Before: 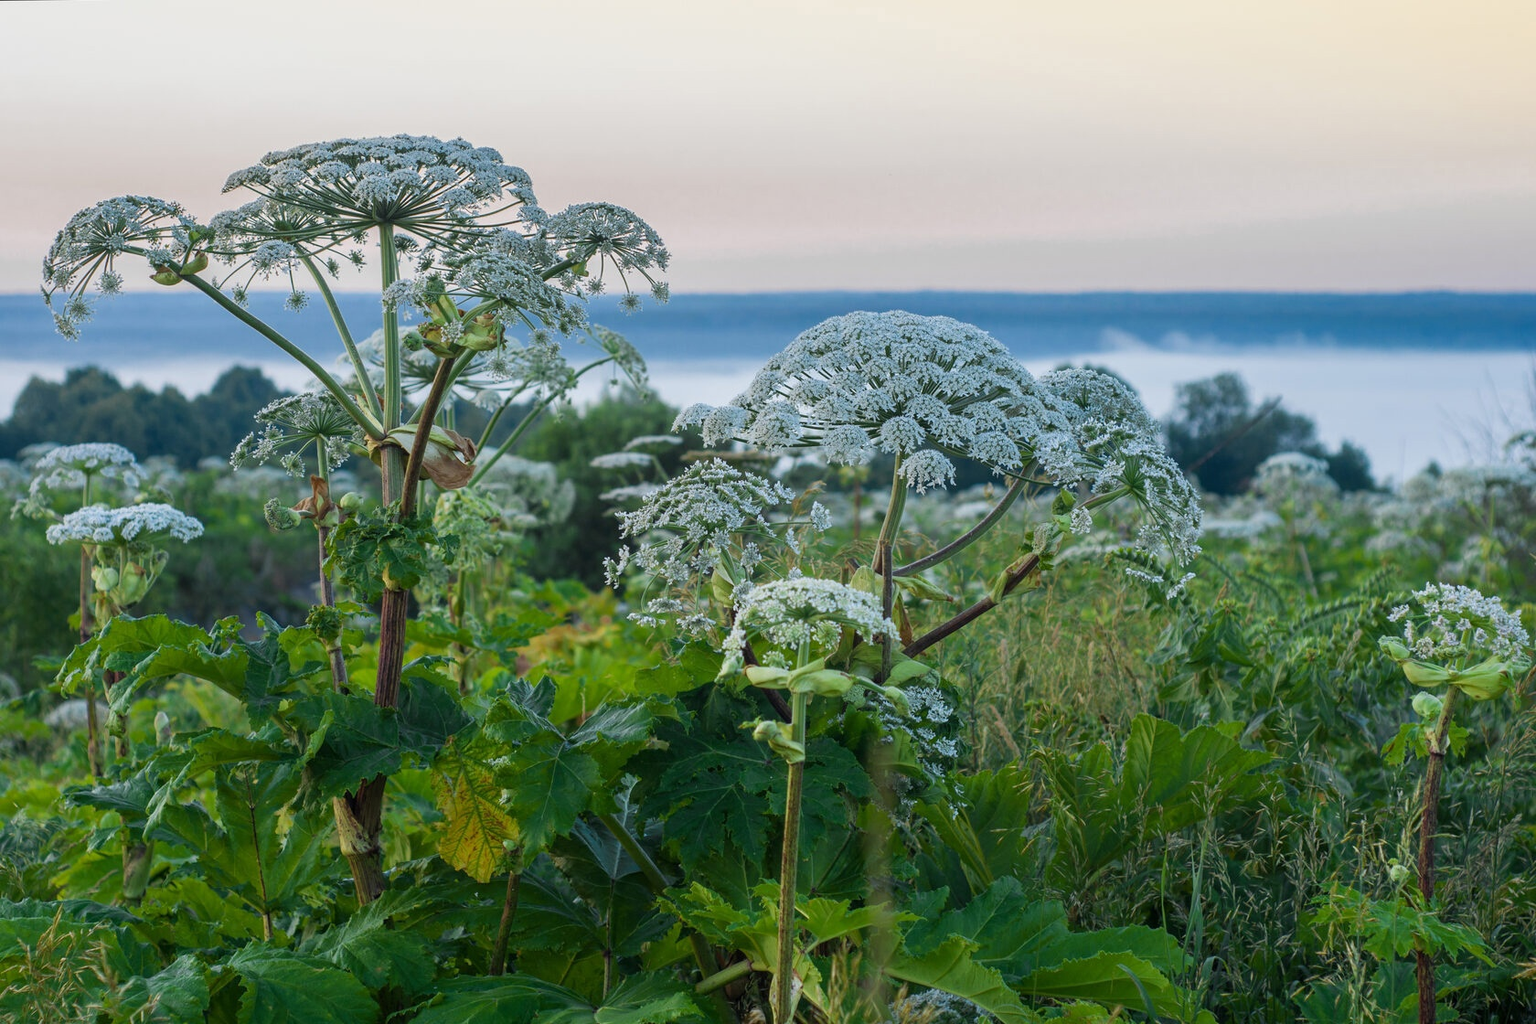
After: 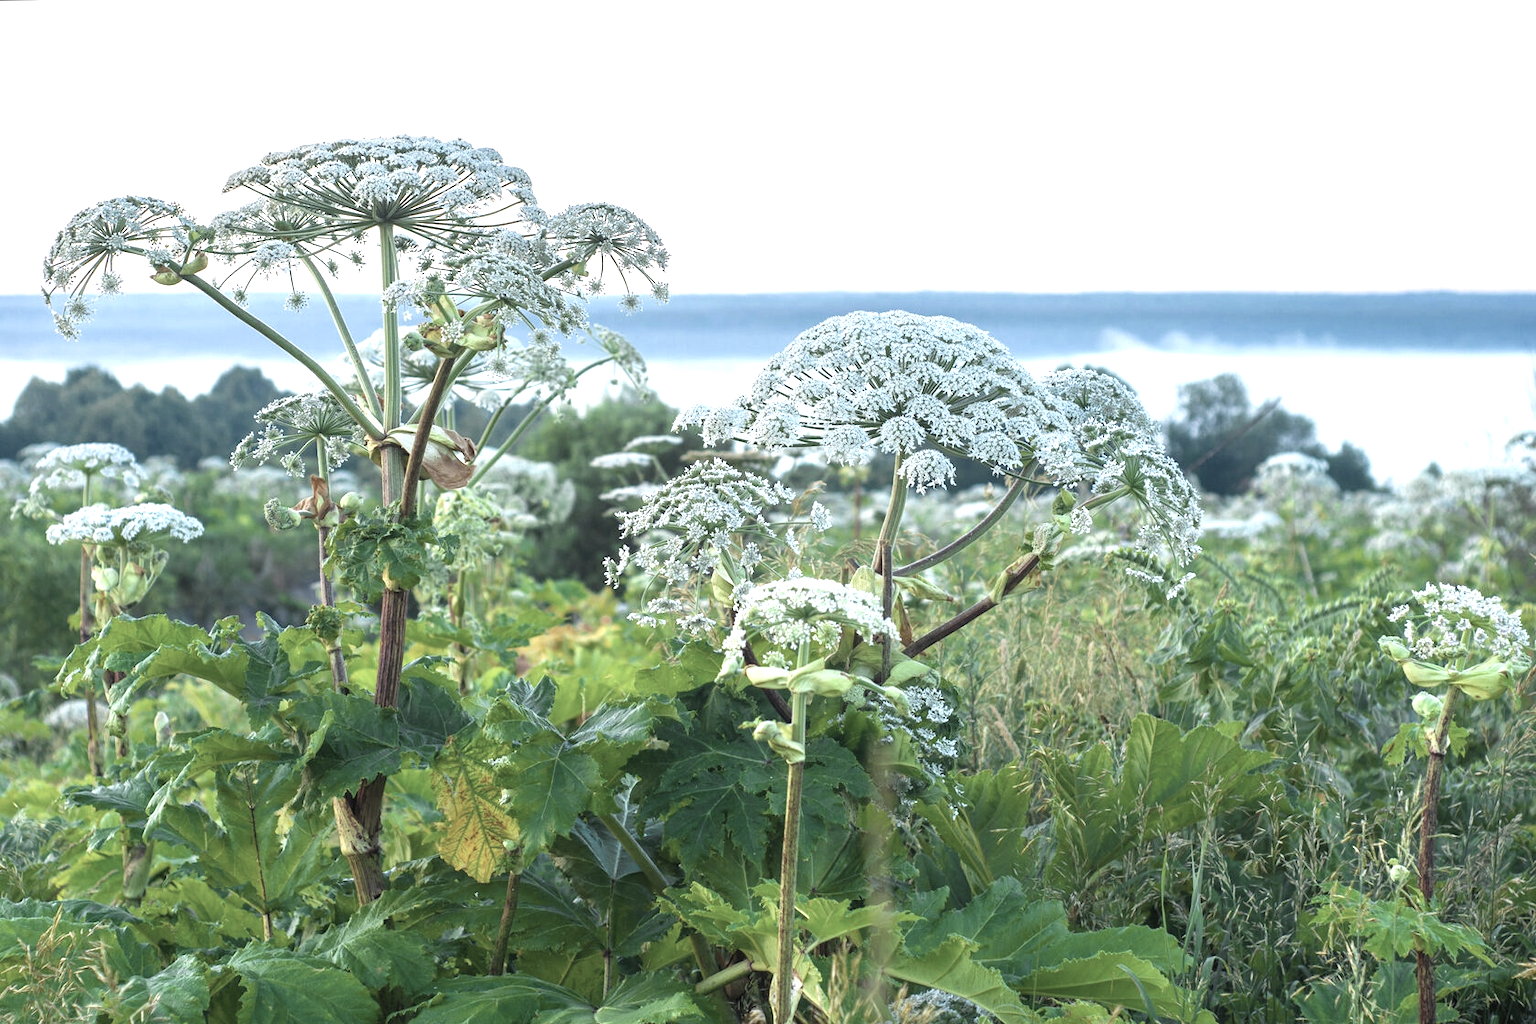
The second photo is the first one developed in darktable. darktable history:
exposure: black level correction 0, exposure 1.35 EV, compensate exposure bias true, compensate highlight preservation false
contrast brightness saturation: contrast -0.05, saturation -0.41
